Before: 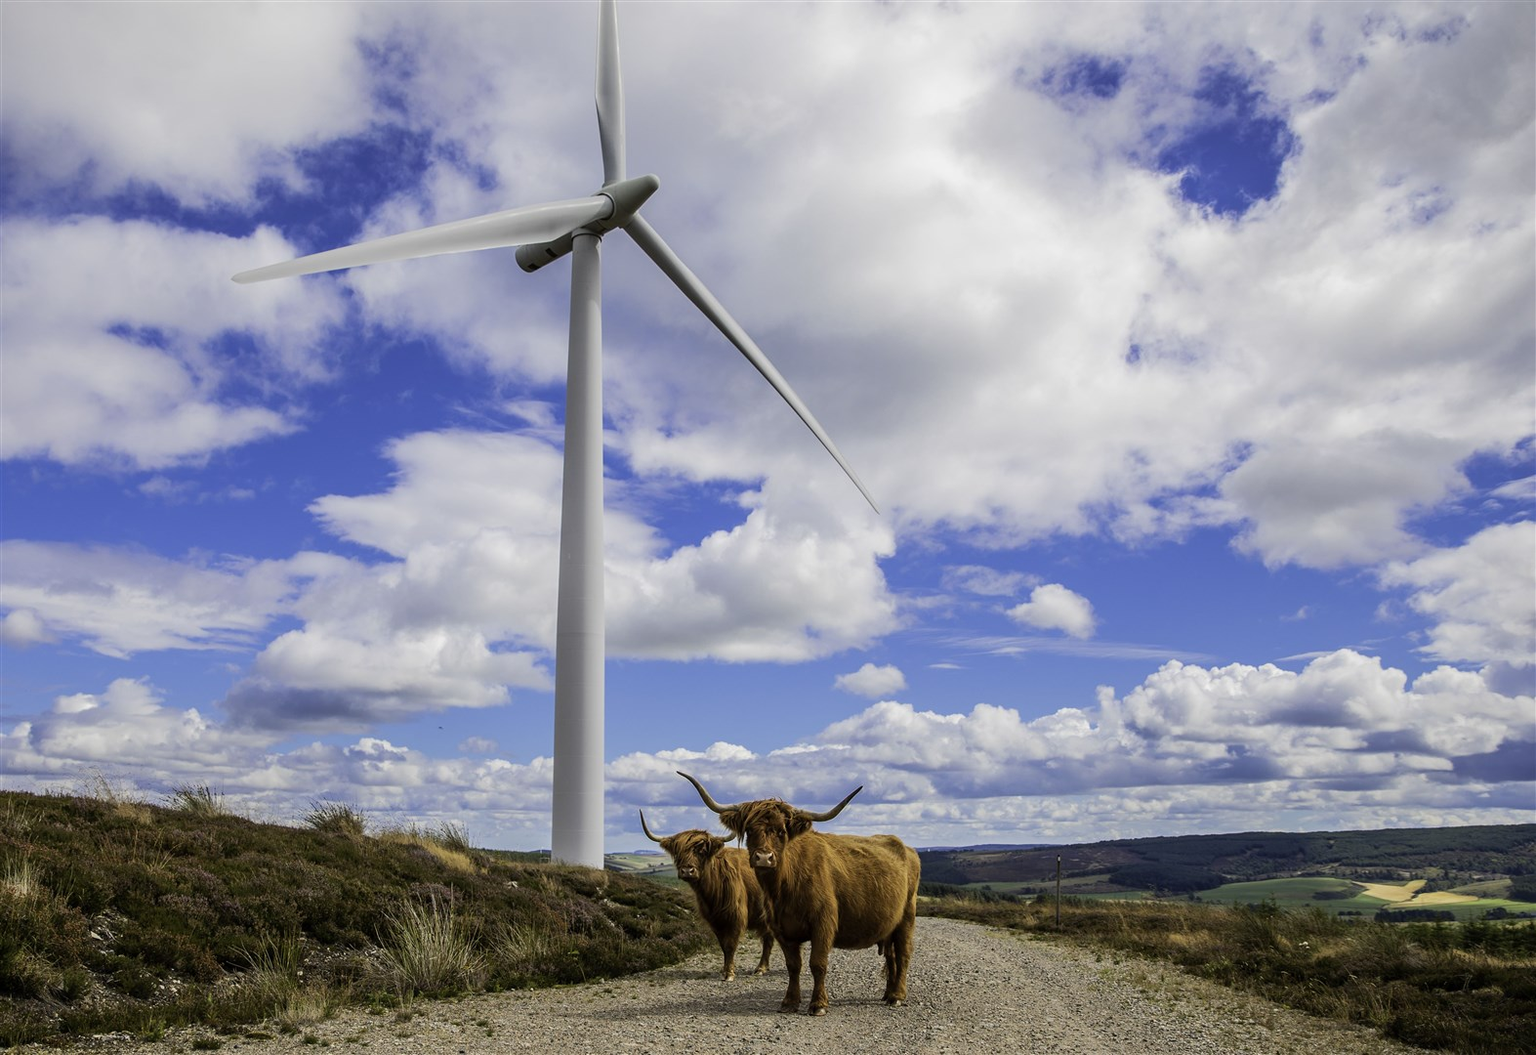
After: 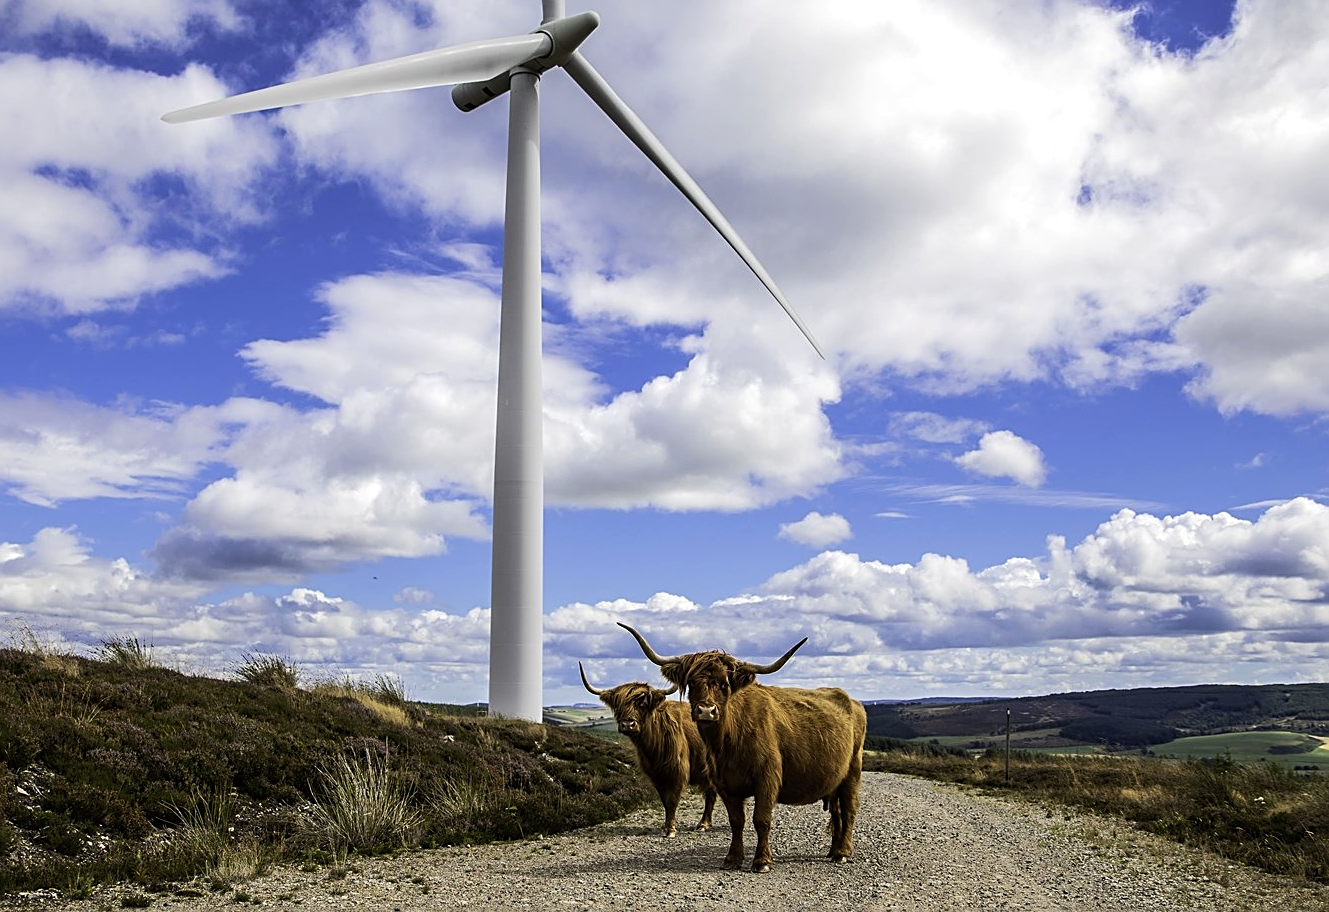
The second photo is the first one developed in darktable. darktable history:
crop and rotate: left 4.842%, top 15.51%, right 10.668%
tone equalizer: -8 EV -0.417 EV, -7 EV -0.389 EV, -6 EV -0.333 EV, -5 EV -0.222 EV, -3 EV 0.222 EV, -2 EV 0.333 EV, -1 EV 0.389 EV, +0 EV 0.417 EV, edges refinement/feathering 500, mask exposure compensation -1.57 EV, preserve details no
sharpen: on, module defaults
